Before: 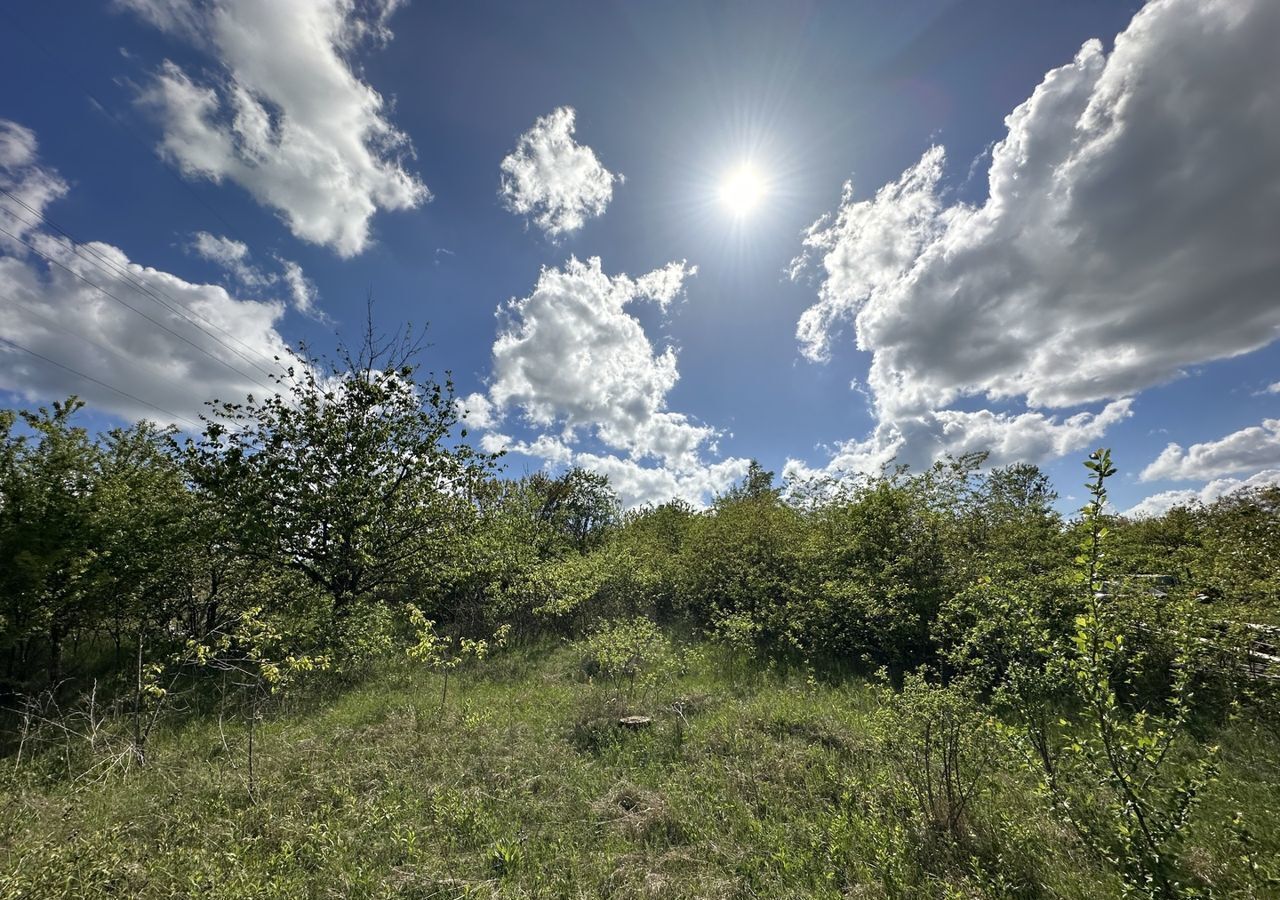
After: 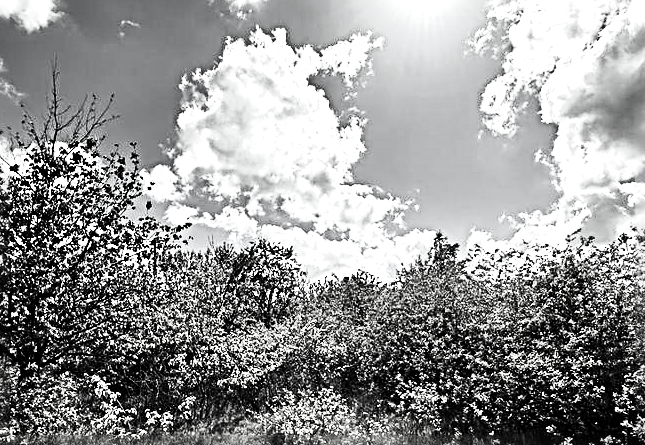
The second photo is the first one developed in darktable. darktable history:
crop: left 24.629%, top 25.406%, right 24.969%, bottom 25.093%
sharpen: radius 3.71, amount 0.917
exposure: black level correction 0, exposure 1.097 EV, compensate highlight preservation false
shadows and highlights: soften with gaussian
contrast brightness saturation: contrast -0.03, brightness -0.595, saturation -0.983
color correction: highlights a* -0.176, highlights b* -0.065
base curve: curves: ch0 [(0, 0) (0.005, 0.002) (0.15, 0.3) (0.4, 0.7) (0.75, 0.95) (1, 1)]
